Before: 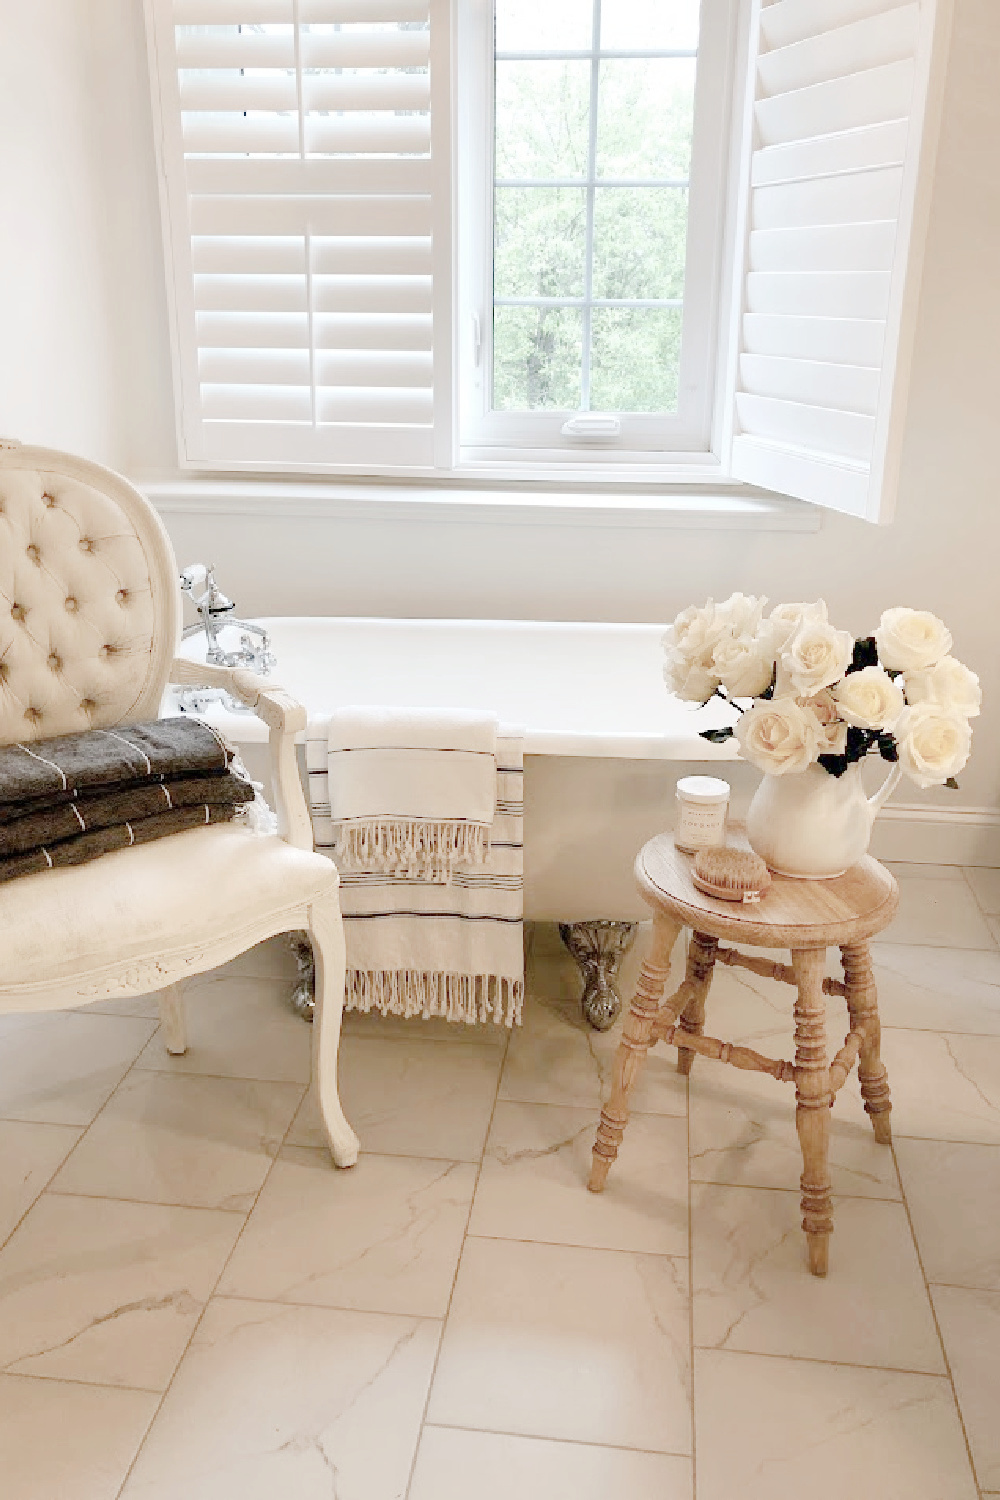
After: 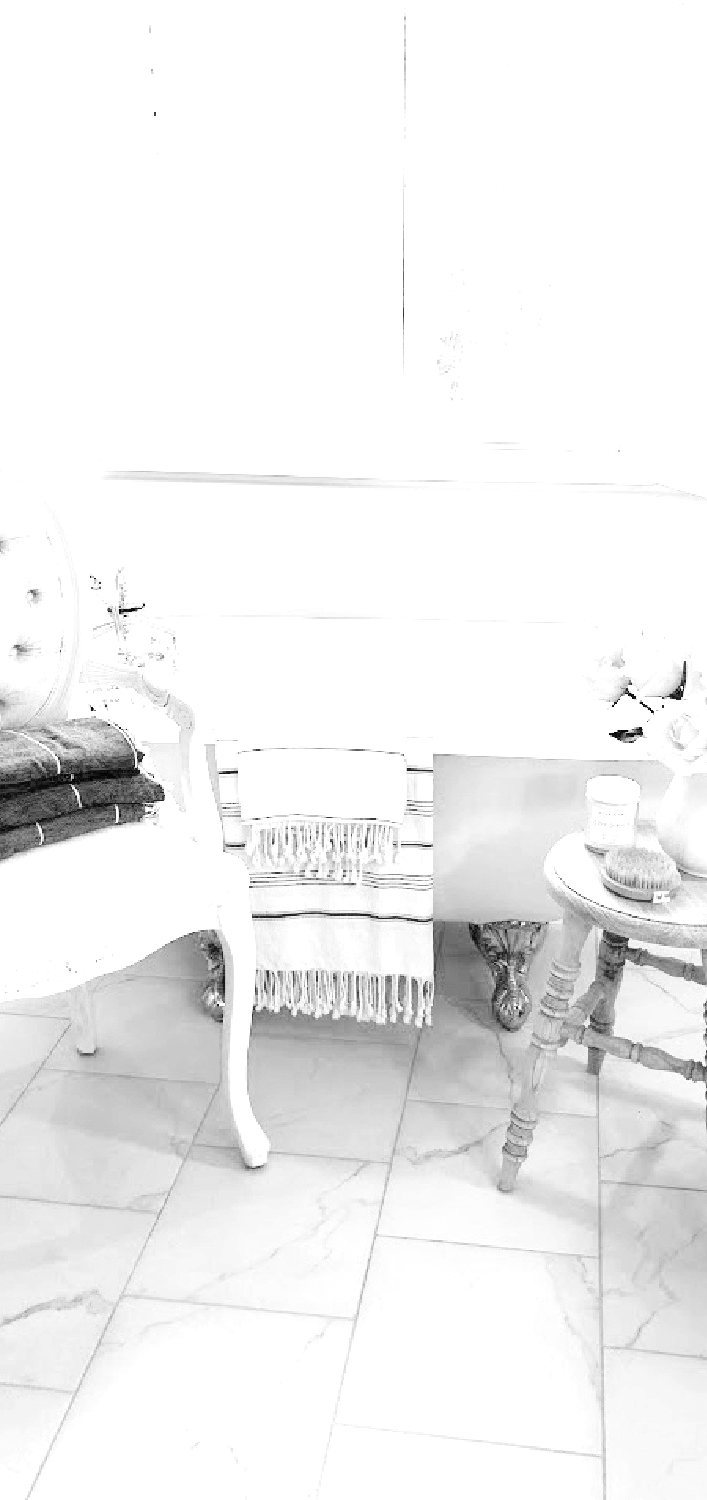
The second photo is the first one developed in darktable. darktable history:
color calibration: x 0.372, y 0.386, temperature 4283.97 K
monochrome: a -71.75, b 75.82
crop and rotate: left 9.061%, right 20.142%
exposure: black level correction 0, exposure 1.2 EV, compensate highlight preservation false
color correction: saturation 1.11
